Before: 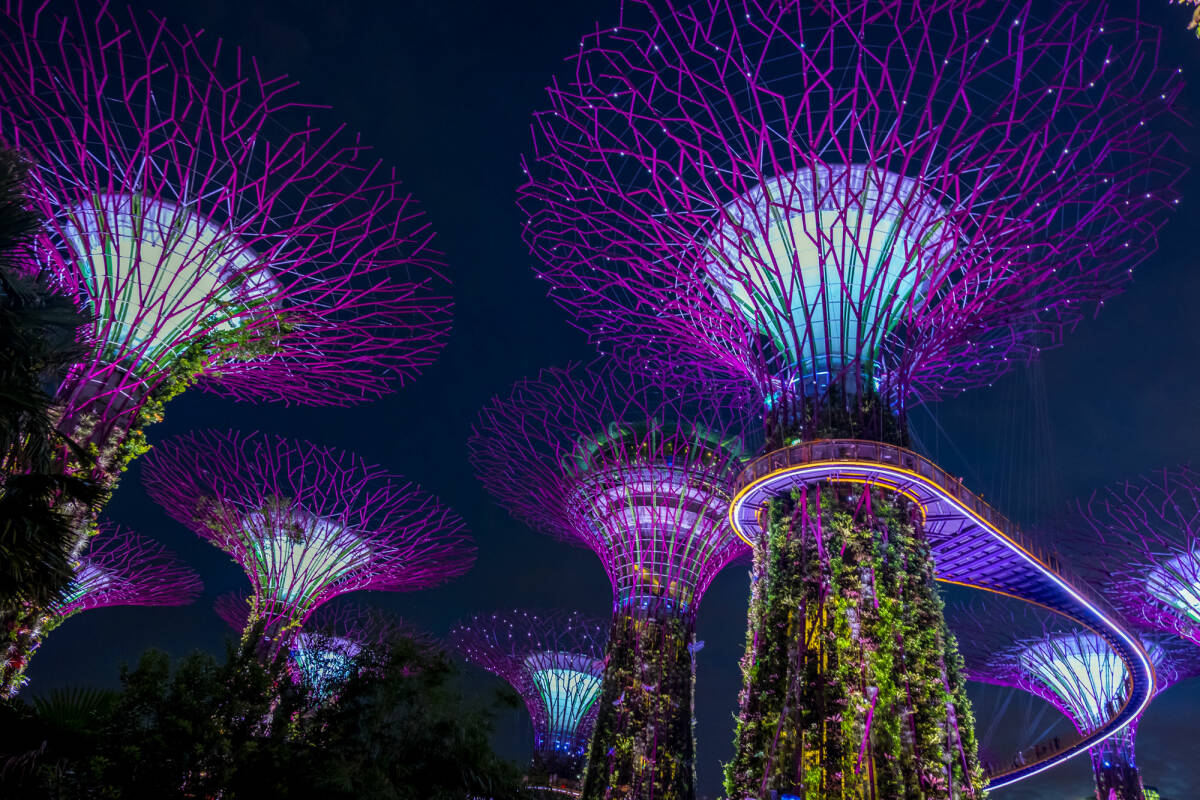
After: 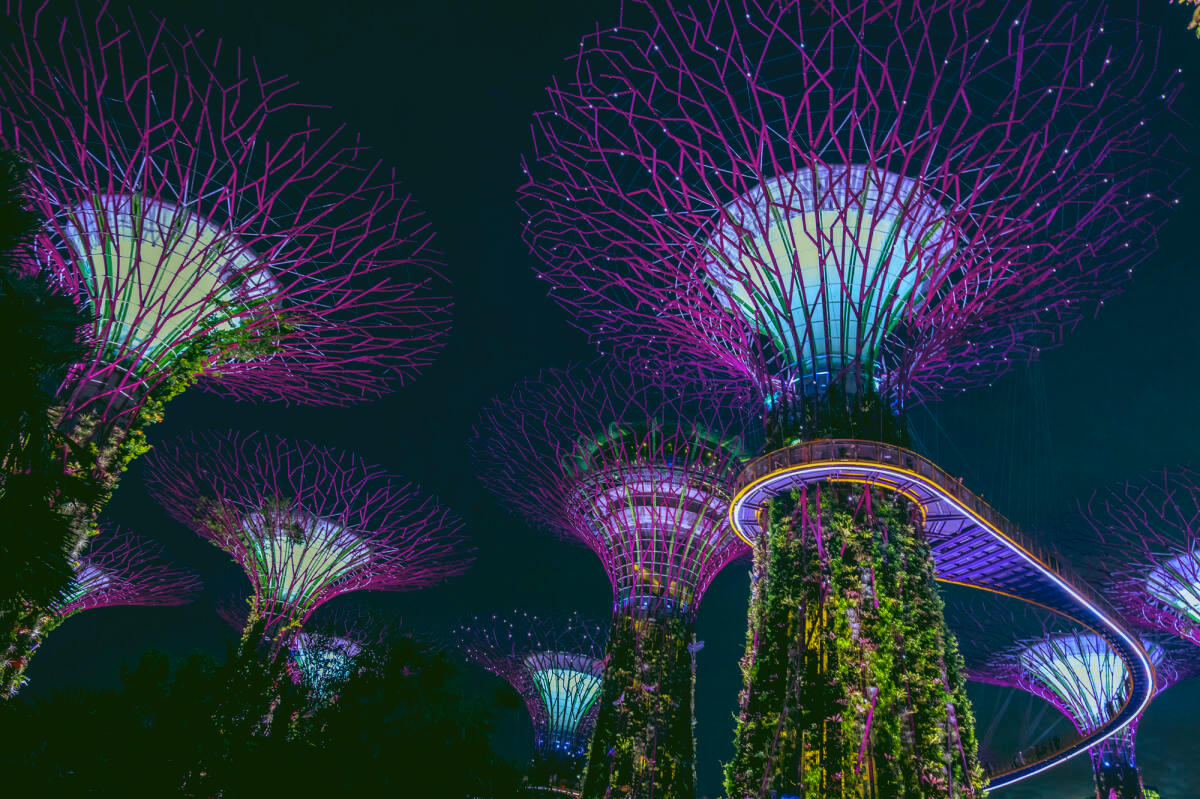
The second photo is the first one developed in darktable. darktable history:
rgb curve: curves: ch0 [(0.123, 0.061) (0.995, 0.887)]; ch1 [(0.06, 0.116) (1, 0.906)]; ch2 [(0, 0) (0.824, 0.69) (1, 1)], mode RGB, independent channels, compensate middle gray true
crop: bottom 0.071%
exposure: black level correction 0.001, exposure 0.191 EV, compensate highlight preservation false
